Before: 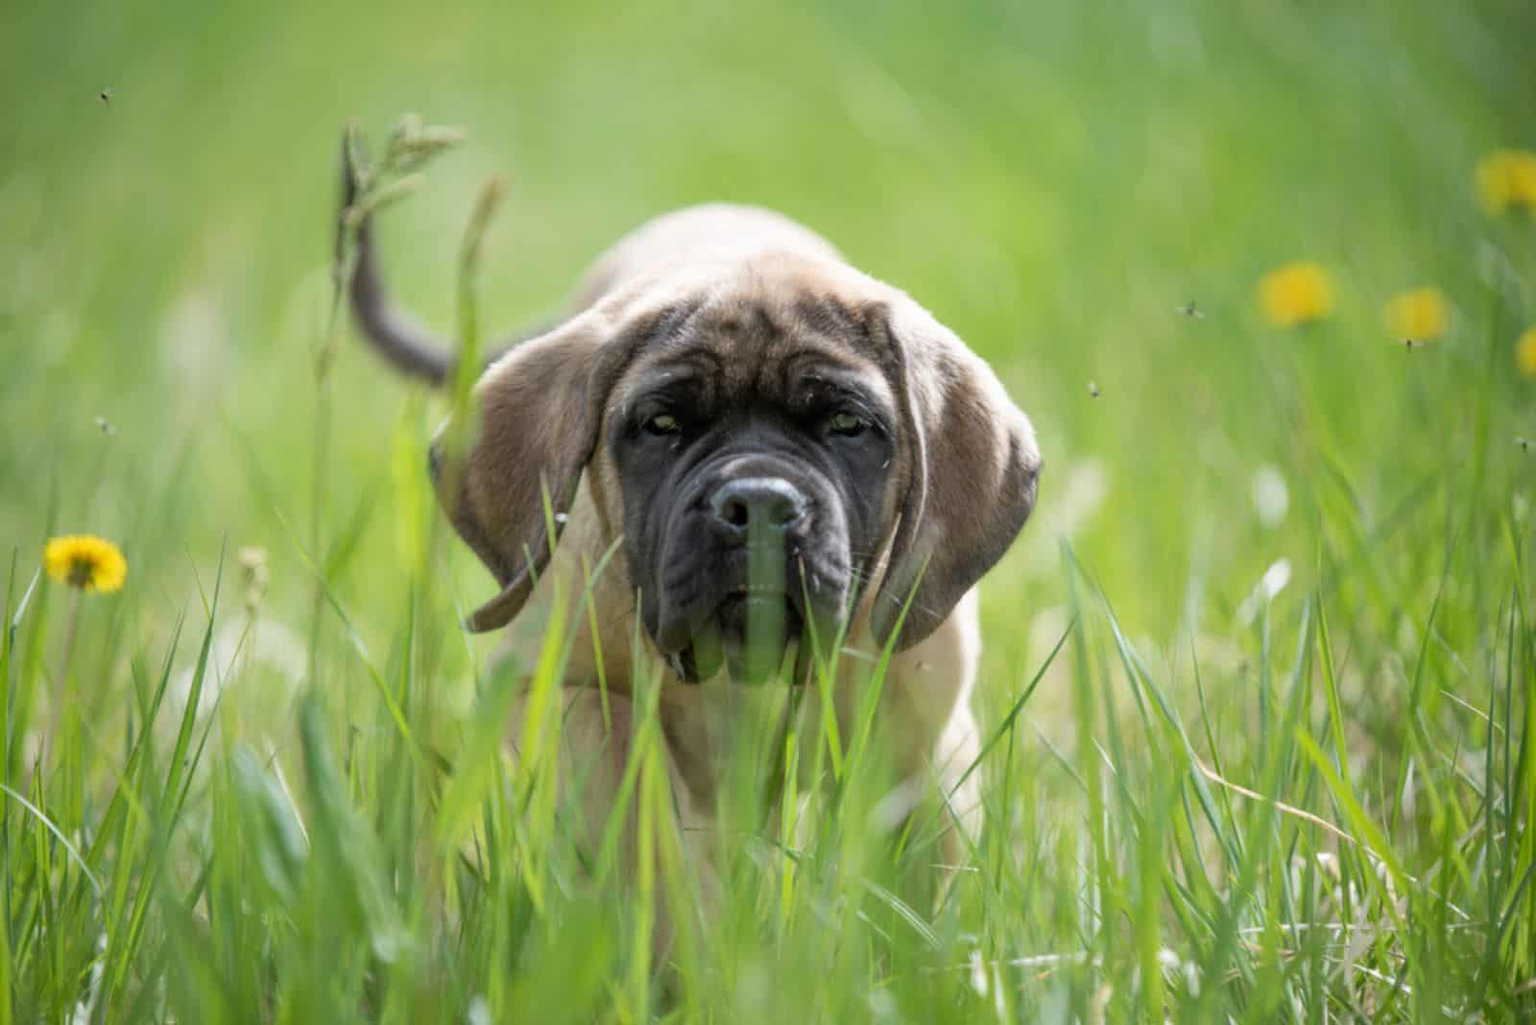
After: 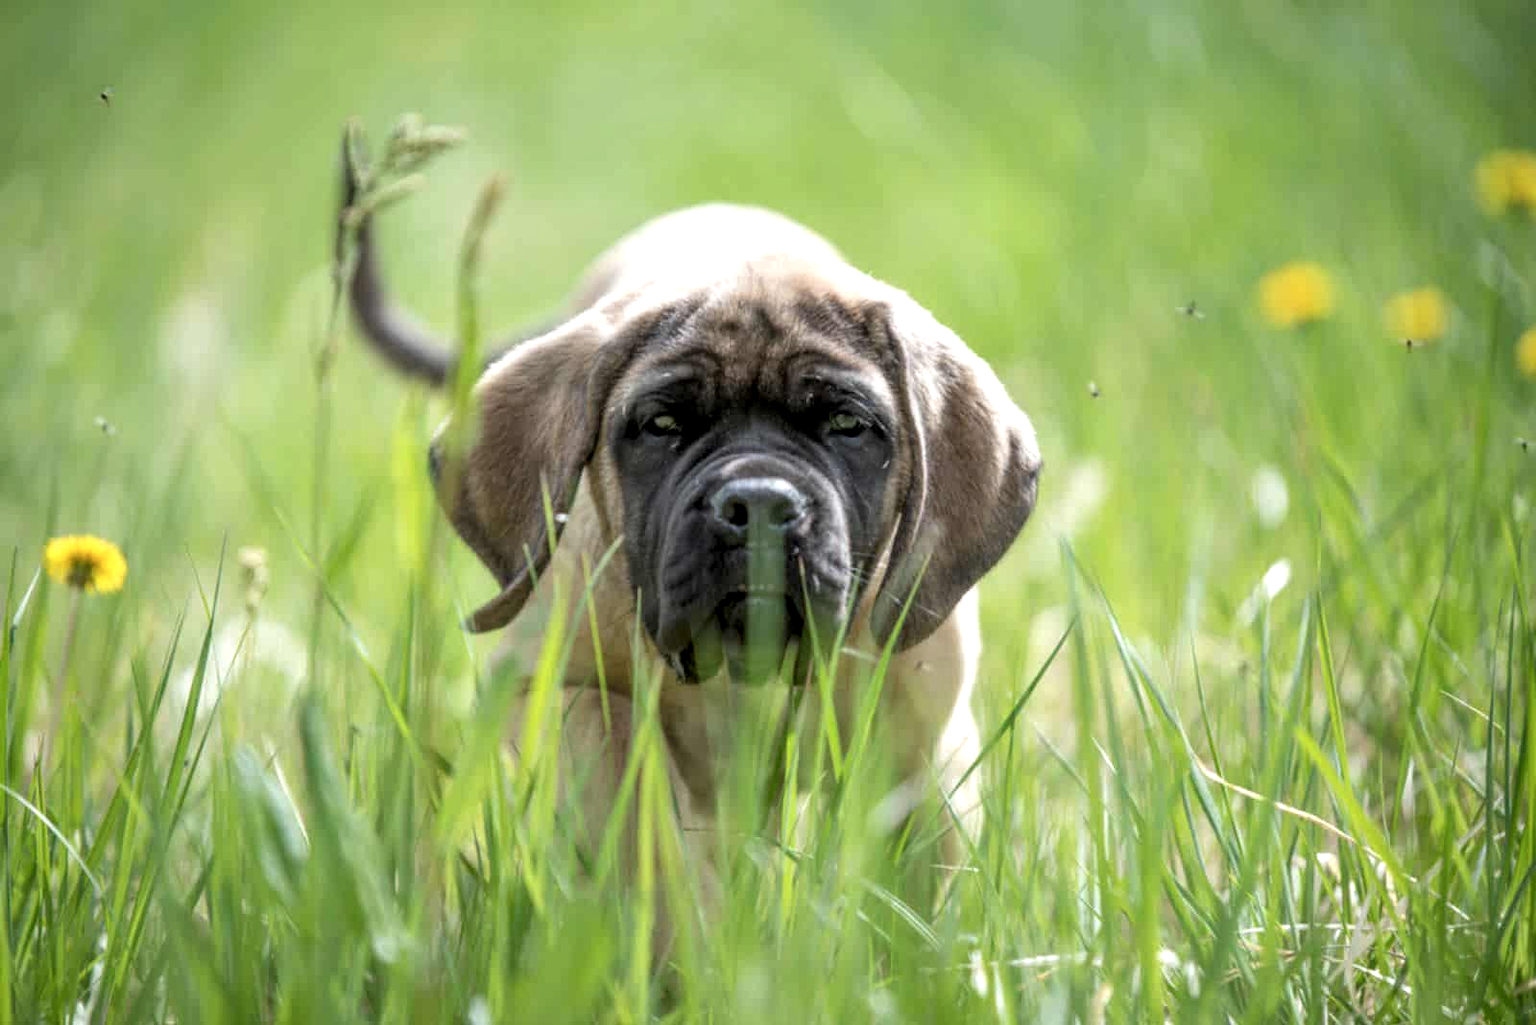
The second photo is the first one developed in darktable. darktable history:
local contrast: detail 130%
shadows and highlights: radius 47.06, white point adjustment 6.75, compress 79.96%, soften with gaussian
